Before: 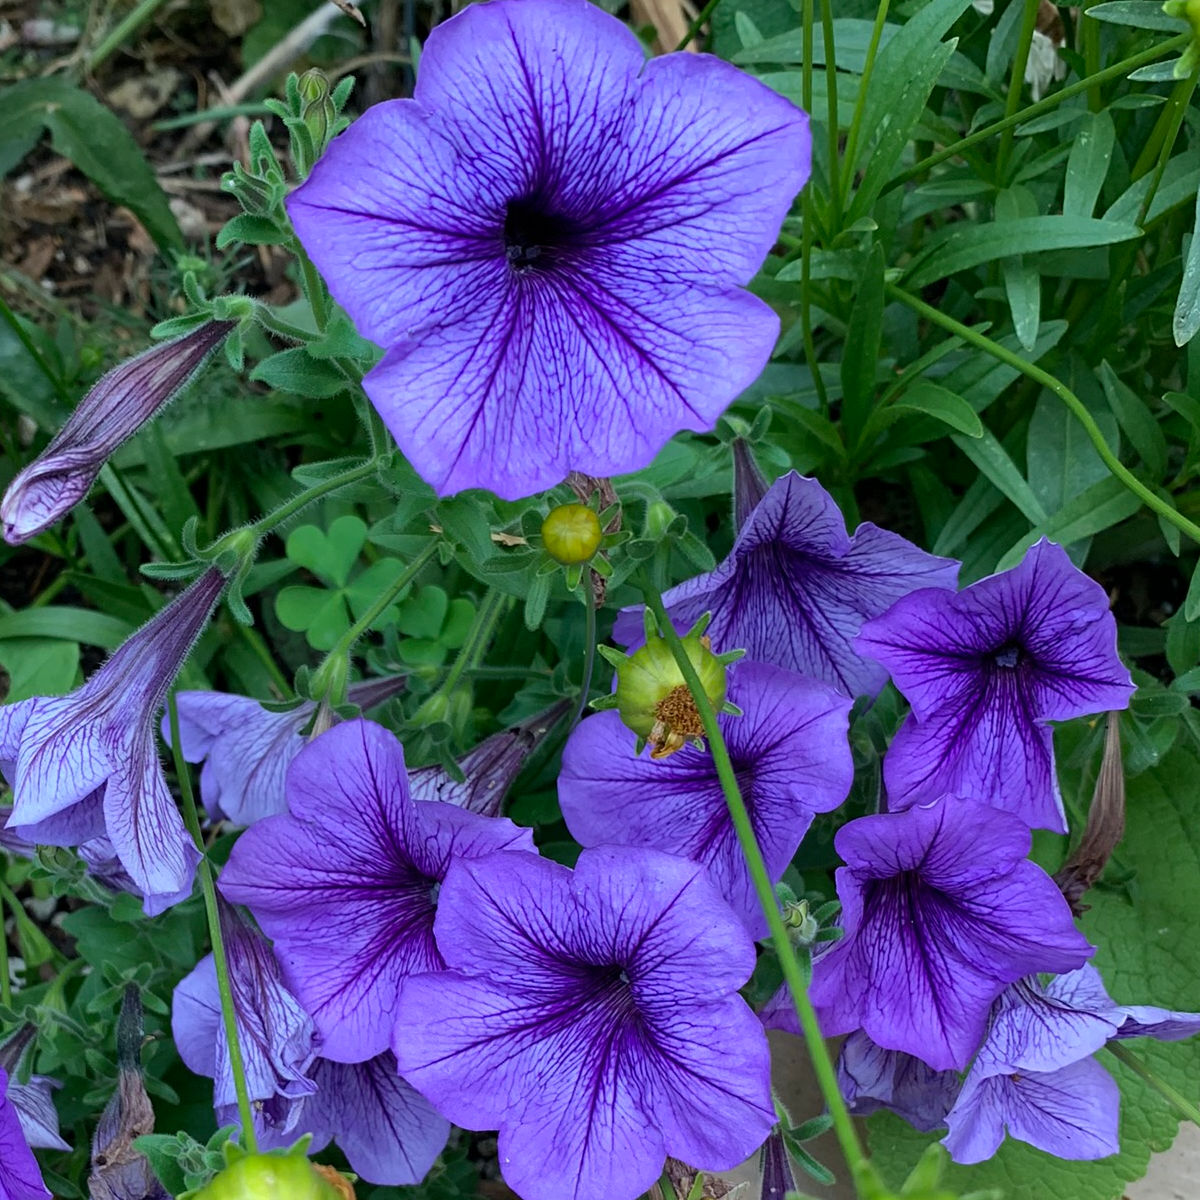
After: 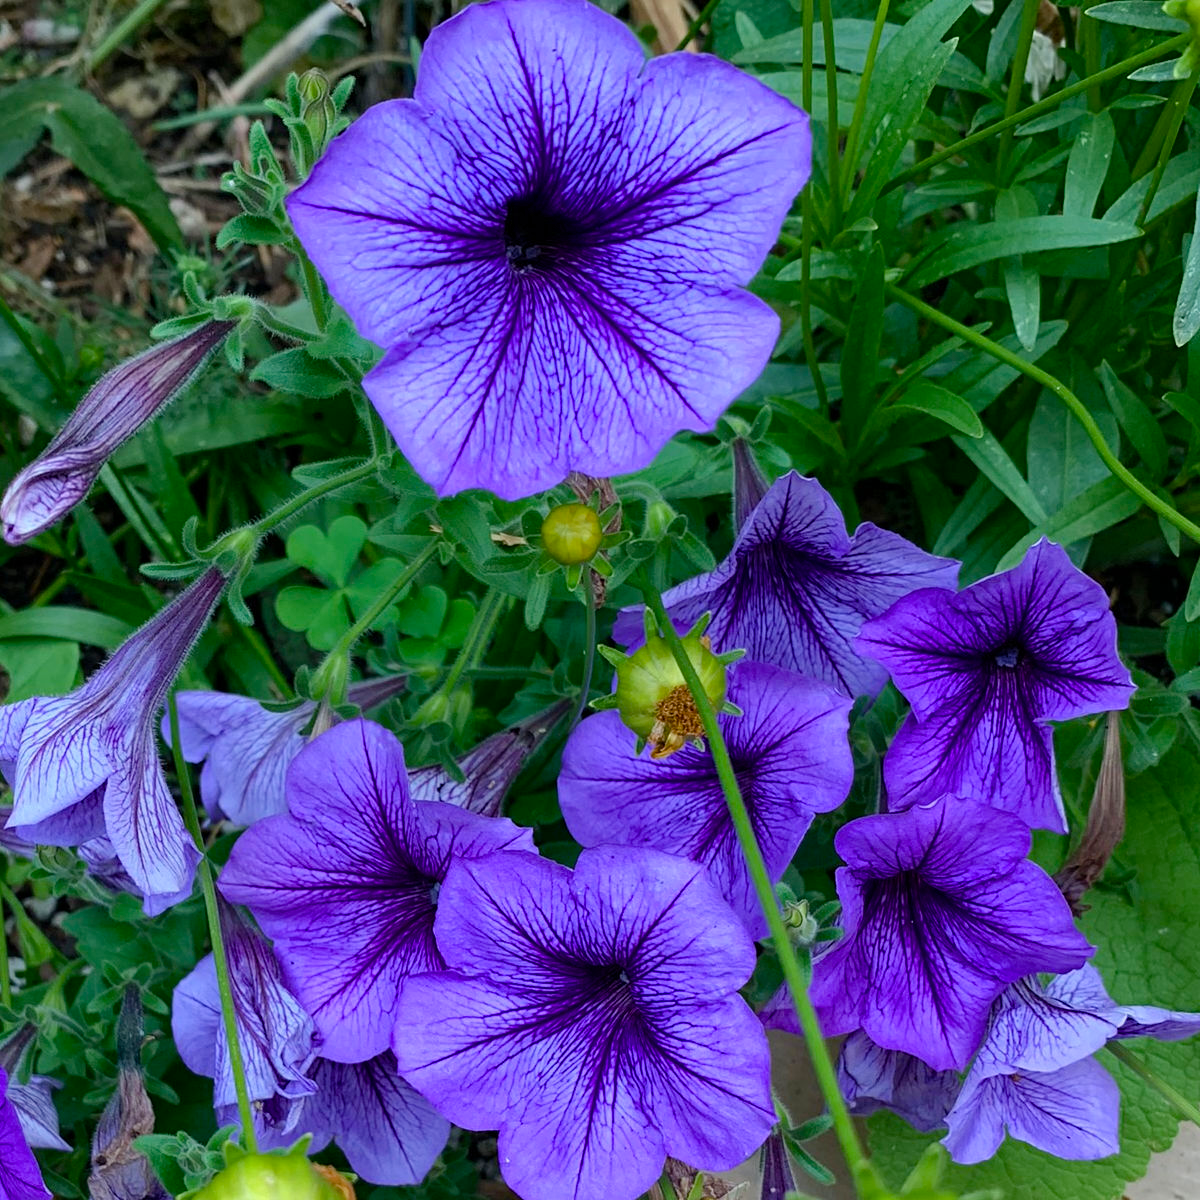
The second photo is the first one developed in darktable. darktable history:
shadows and highlights: radius 337.17, shadows 29.01, soften with gaussian
color balance rgb: perceptual saturation grading › global saturation 20%, perceptual saturation grading › highlights -25%, perceptual saturation grading › shadows 25%
